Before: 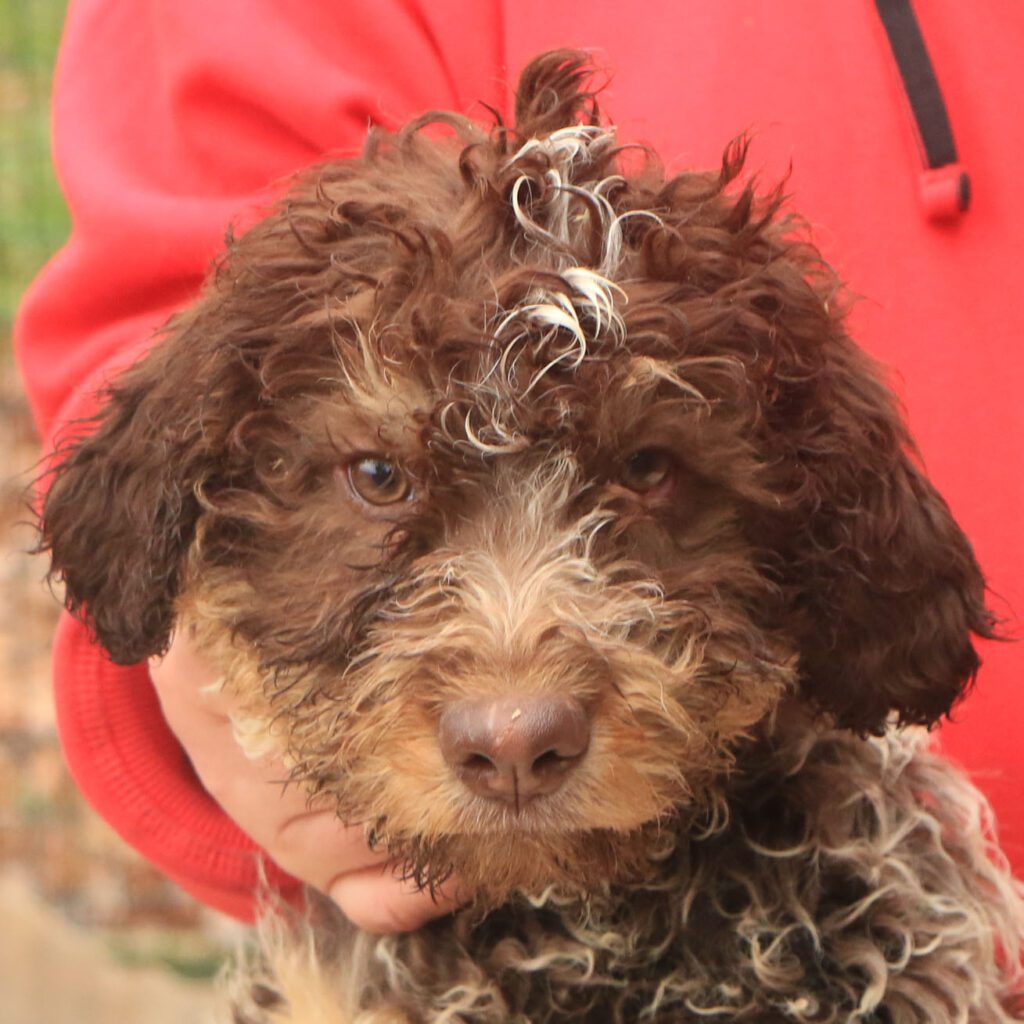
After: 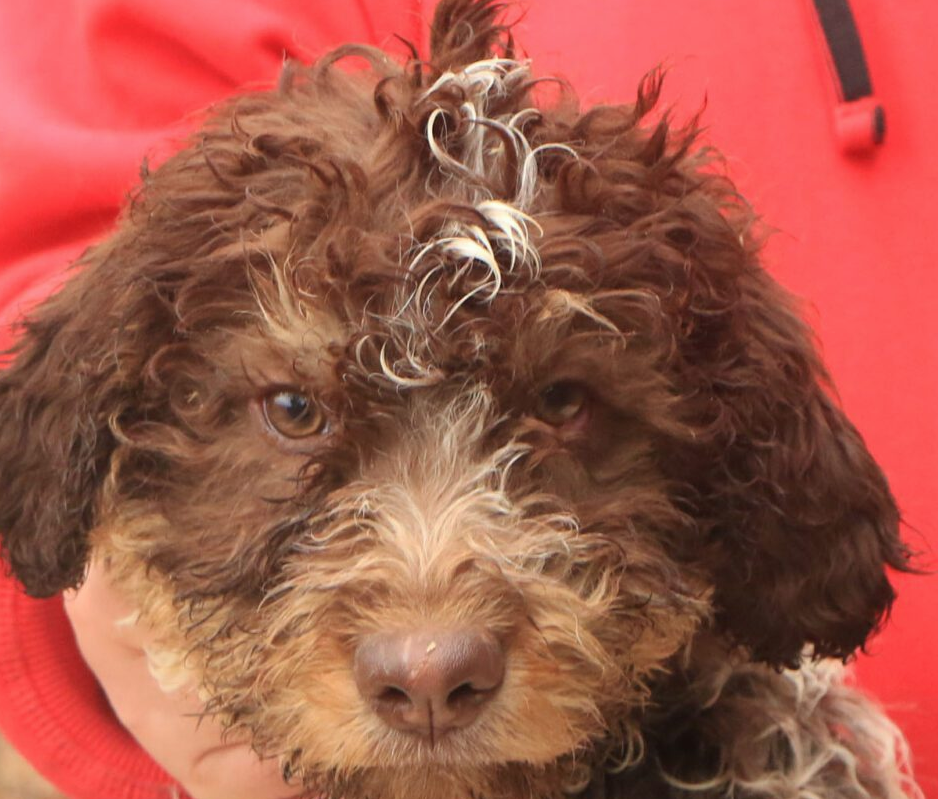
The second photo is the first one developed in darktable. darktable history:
exposure: exposure -0.029 EV, compensate highlight preservation false
crop: left 8.368%, top 6.609%, bottom 15.295%
